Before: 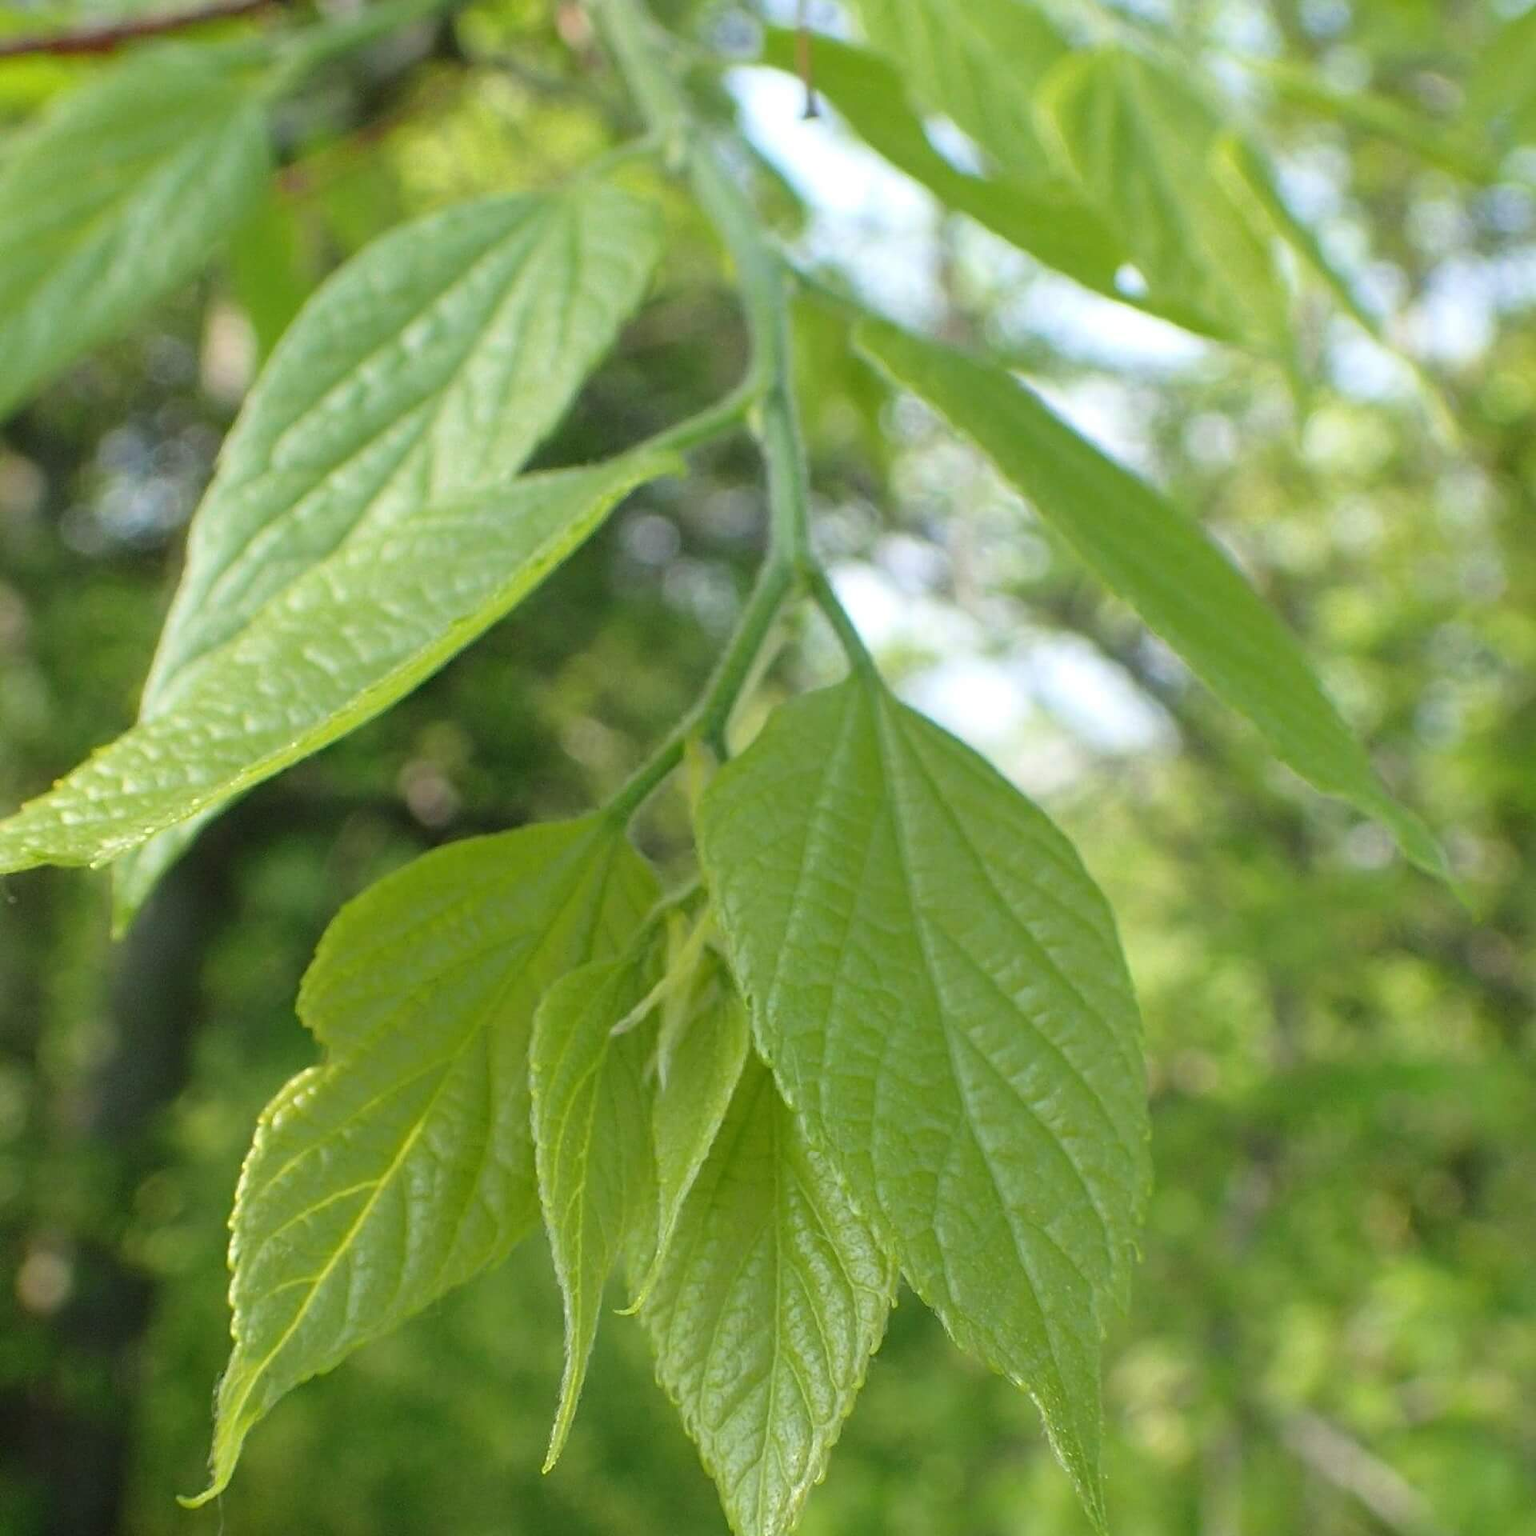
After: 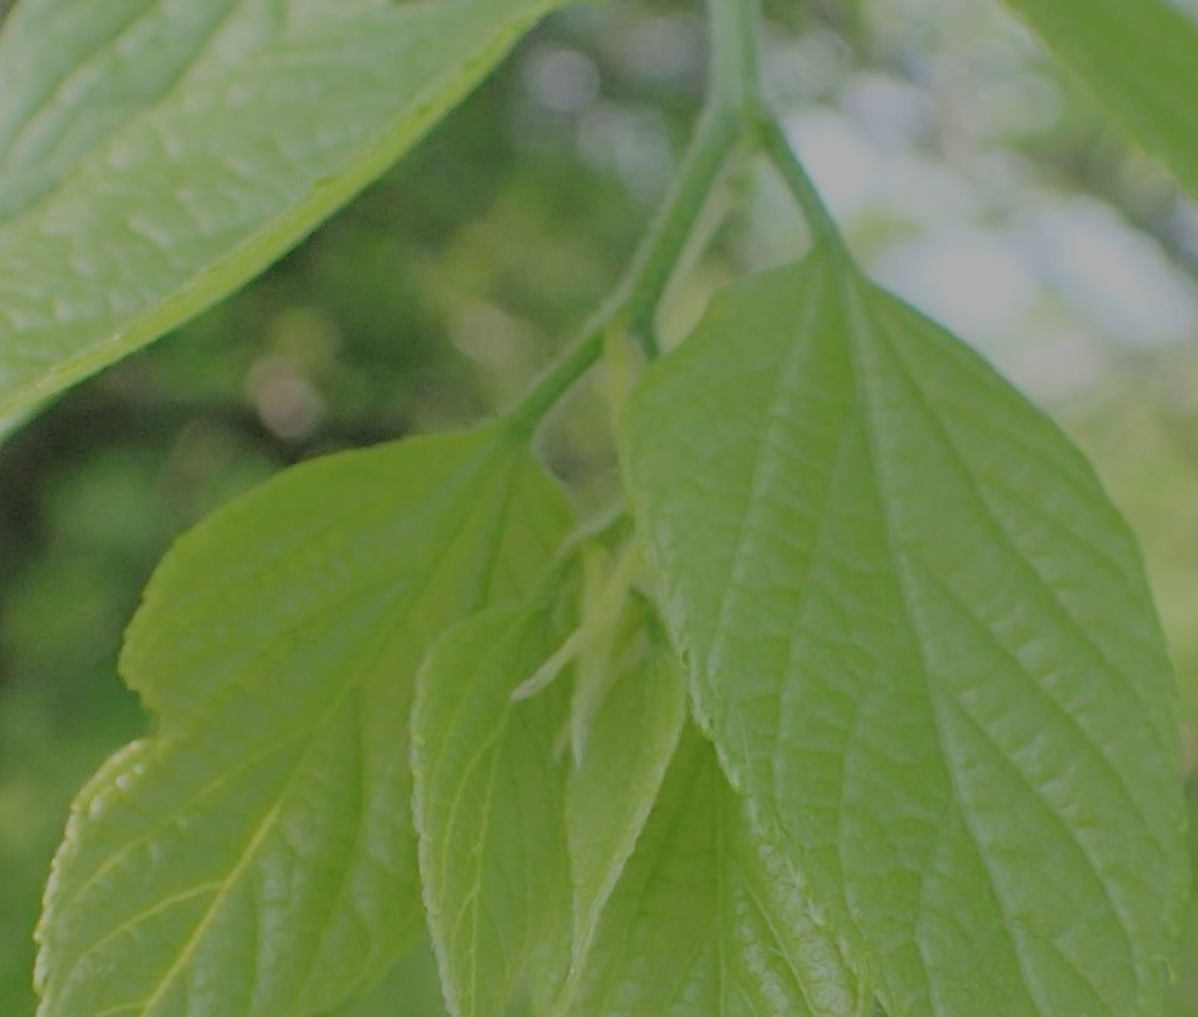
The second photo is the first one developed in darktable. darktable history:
filmic rgb: black relative exposure -7.98 EV, white relative exposure 8 EV, target black luminance 0%, hardness 2.52, latitude 76.35%, contrast 0.577, shadows ↔ highlights balance 0.004%
crop: left 13.079%, top 30.985%, right 24.518%, bottom 15.999%
